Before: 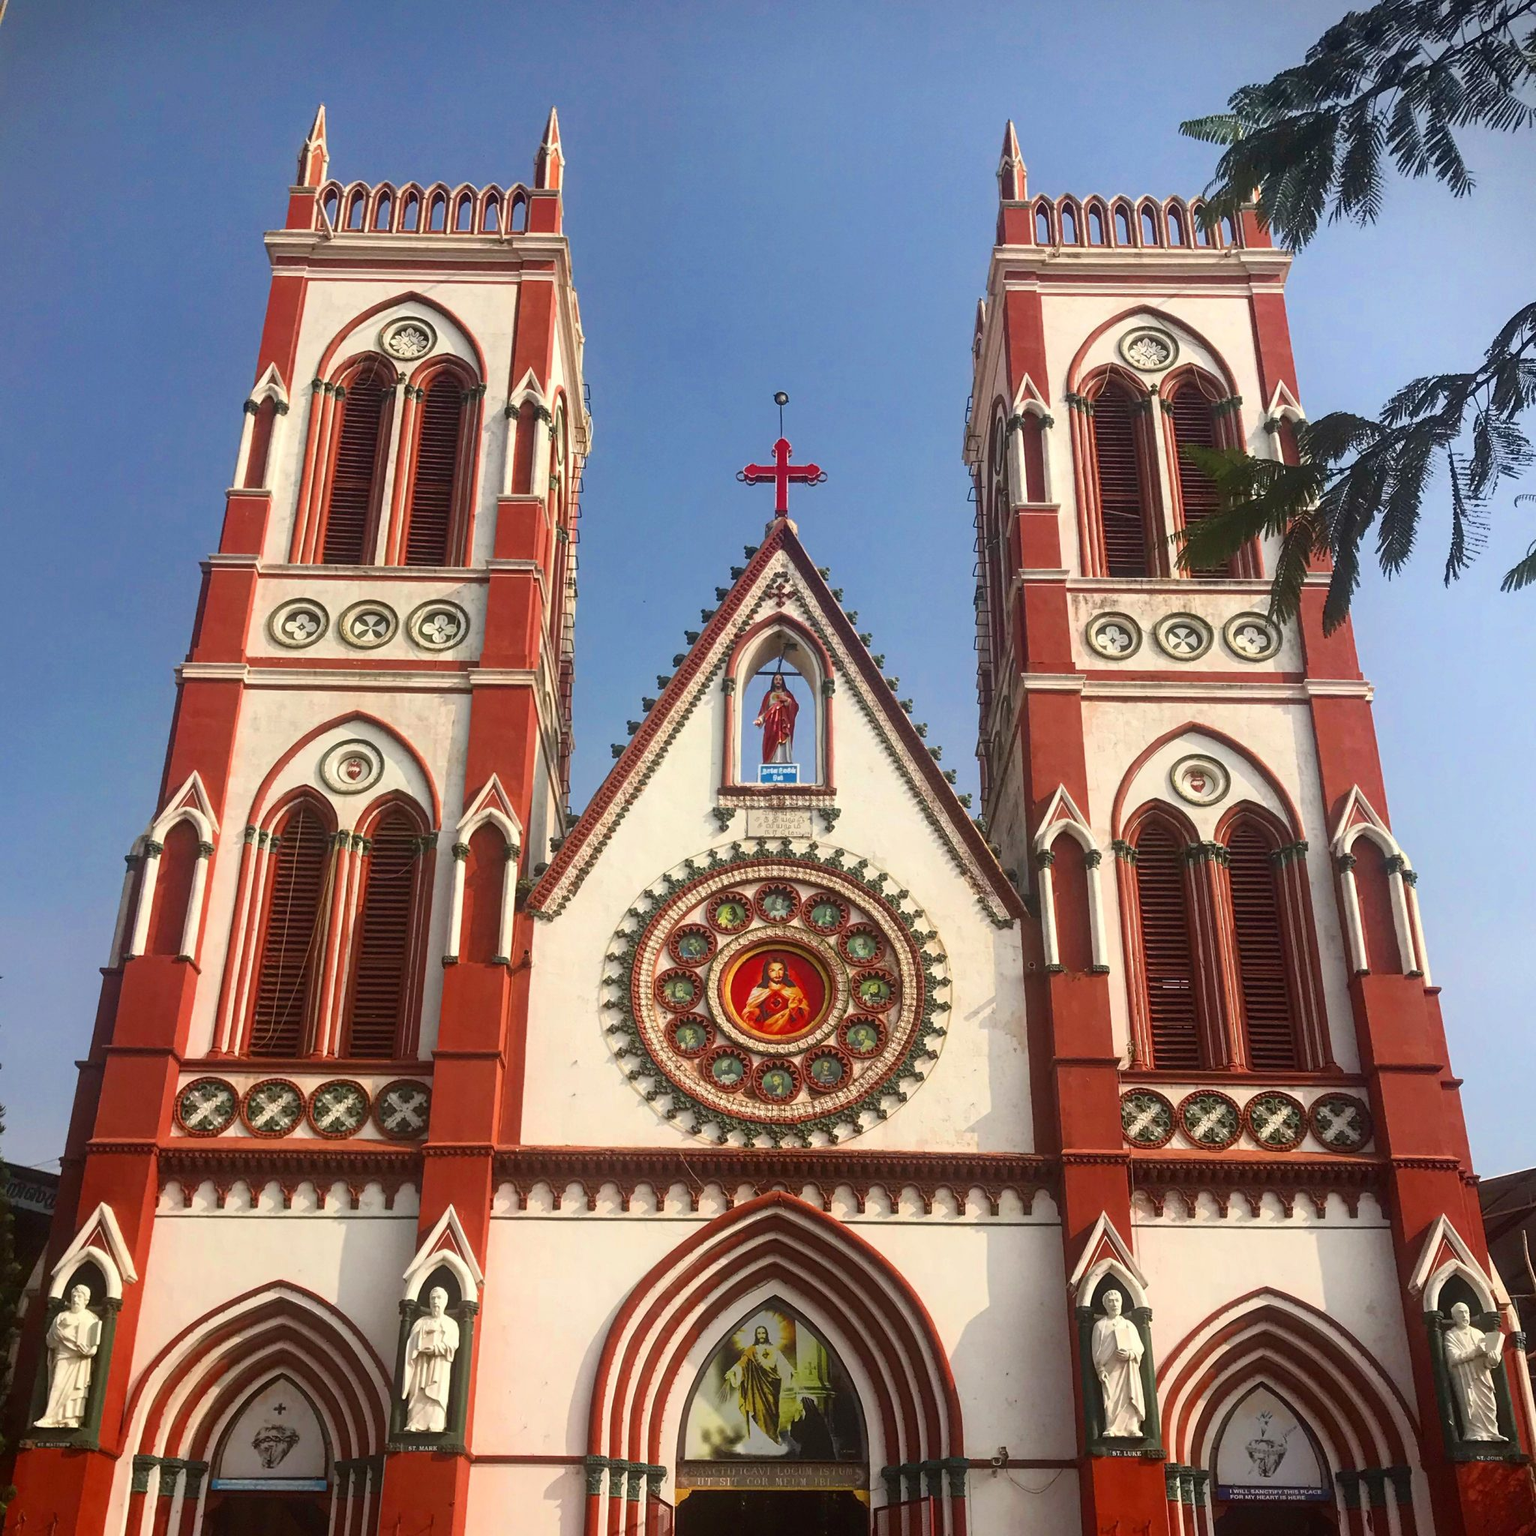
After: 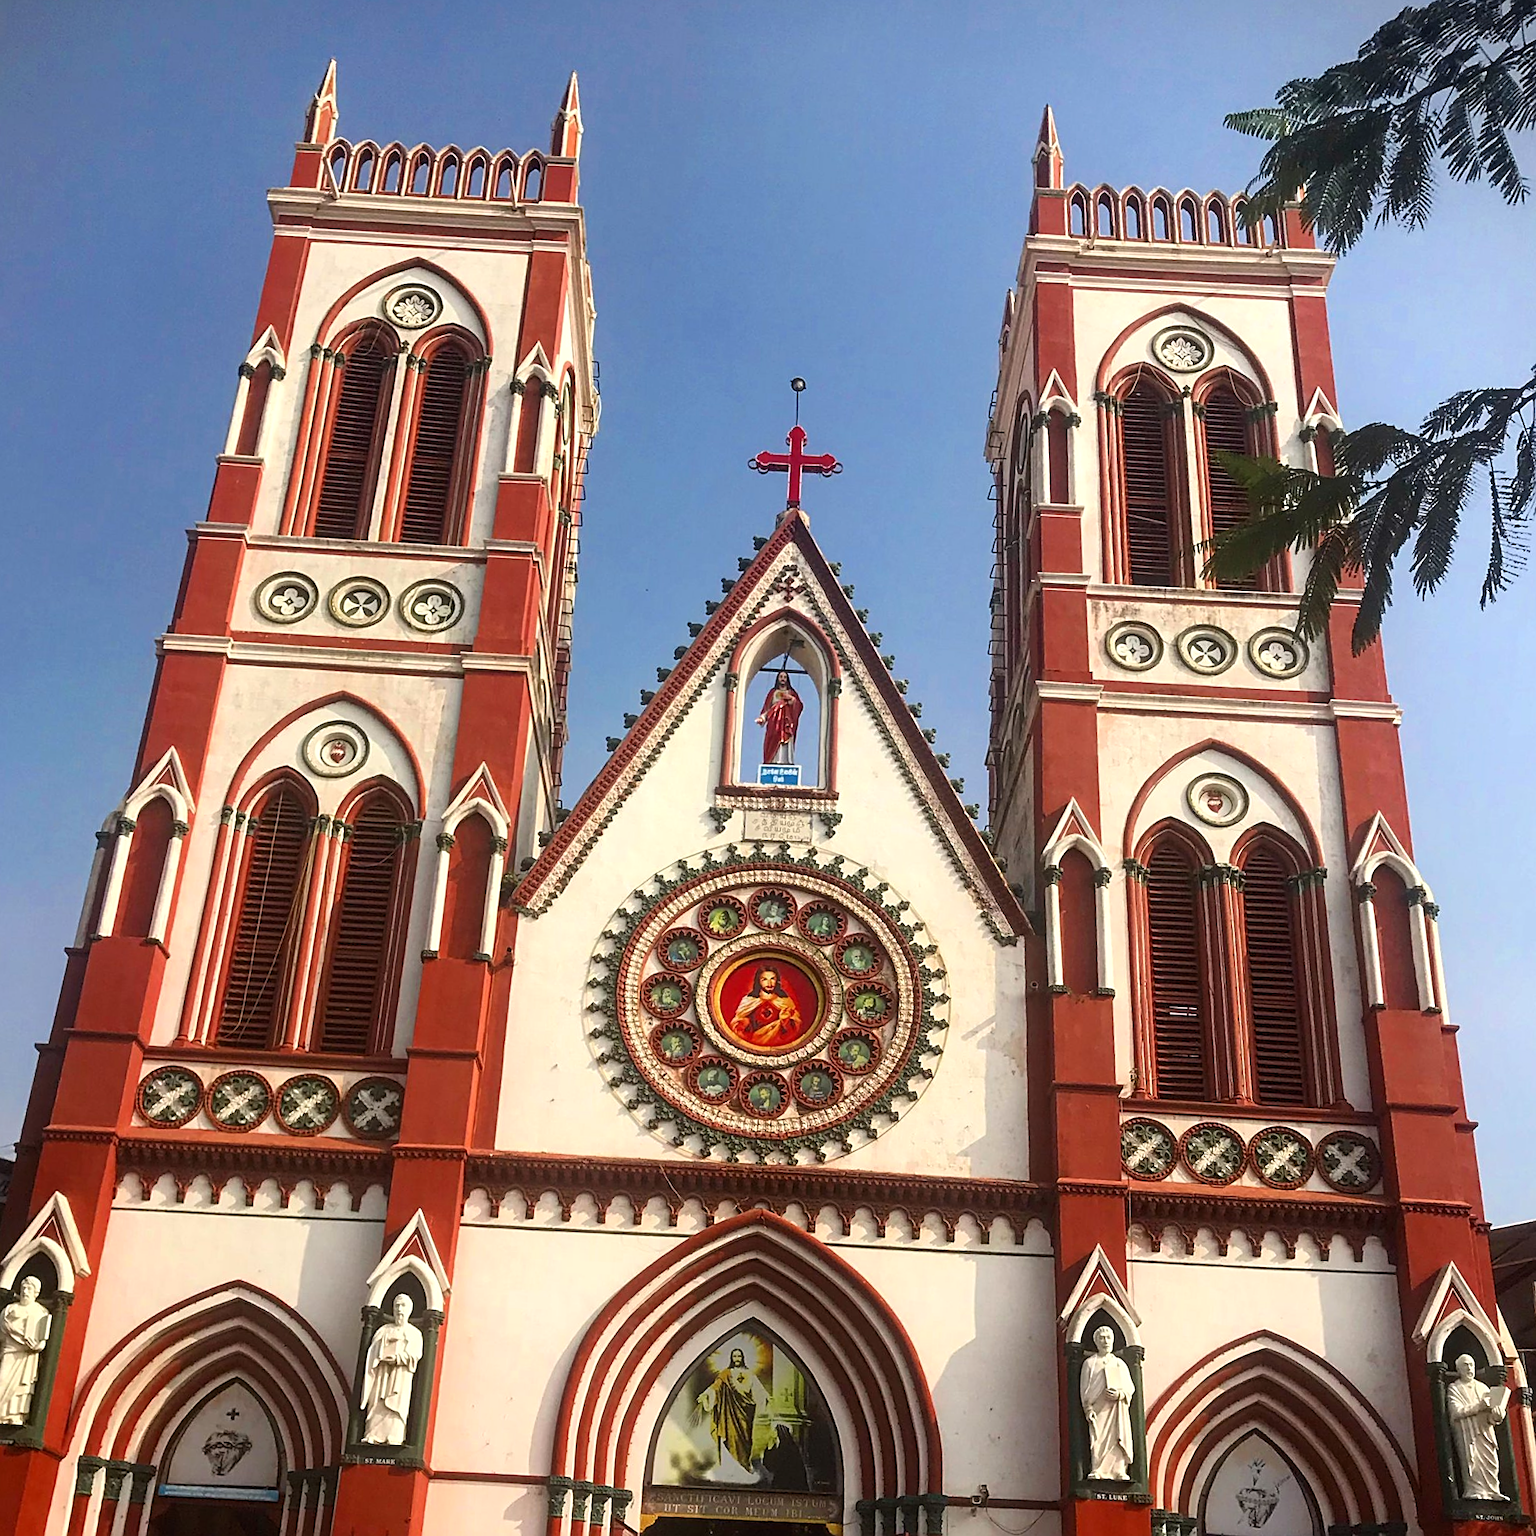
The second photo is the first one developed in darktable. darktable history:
crop and rotate: angle -2.38°
sharpen: on, module defaults
levels: levels [0.016, 0.484, 0.953]
